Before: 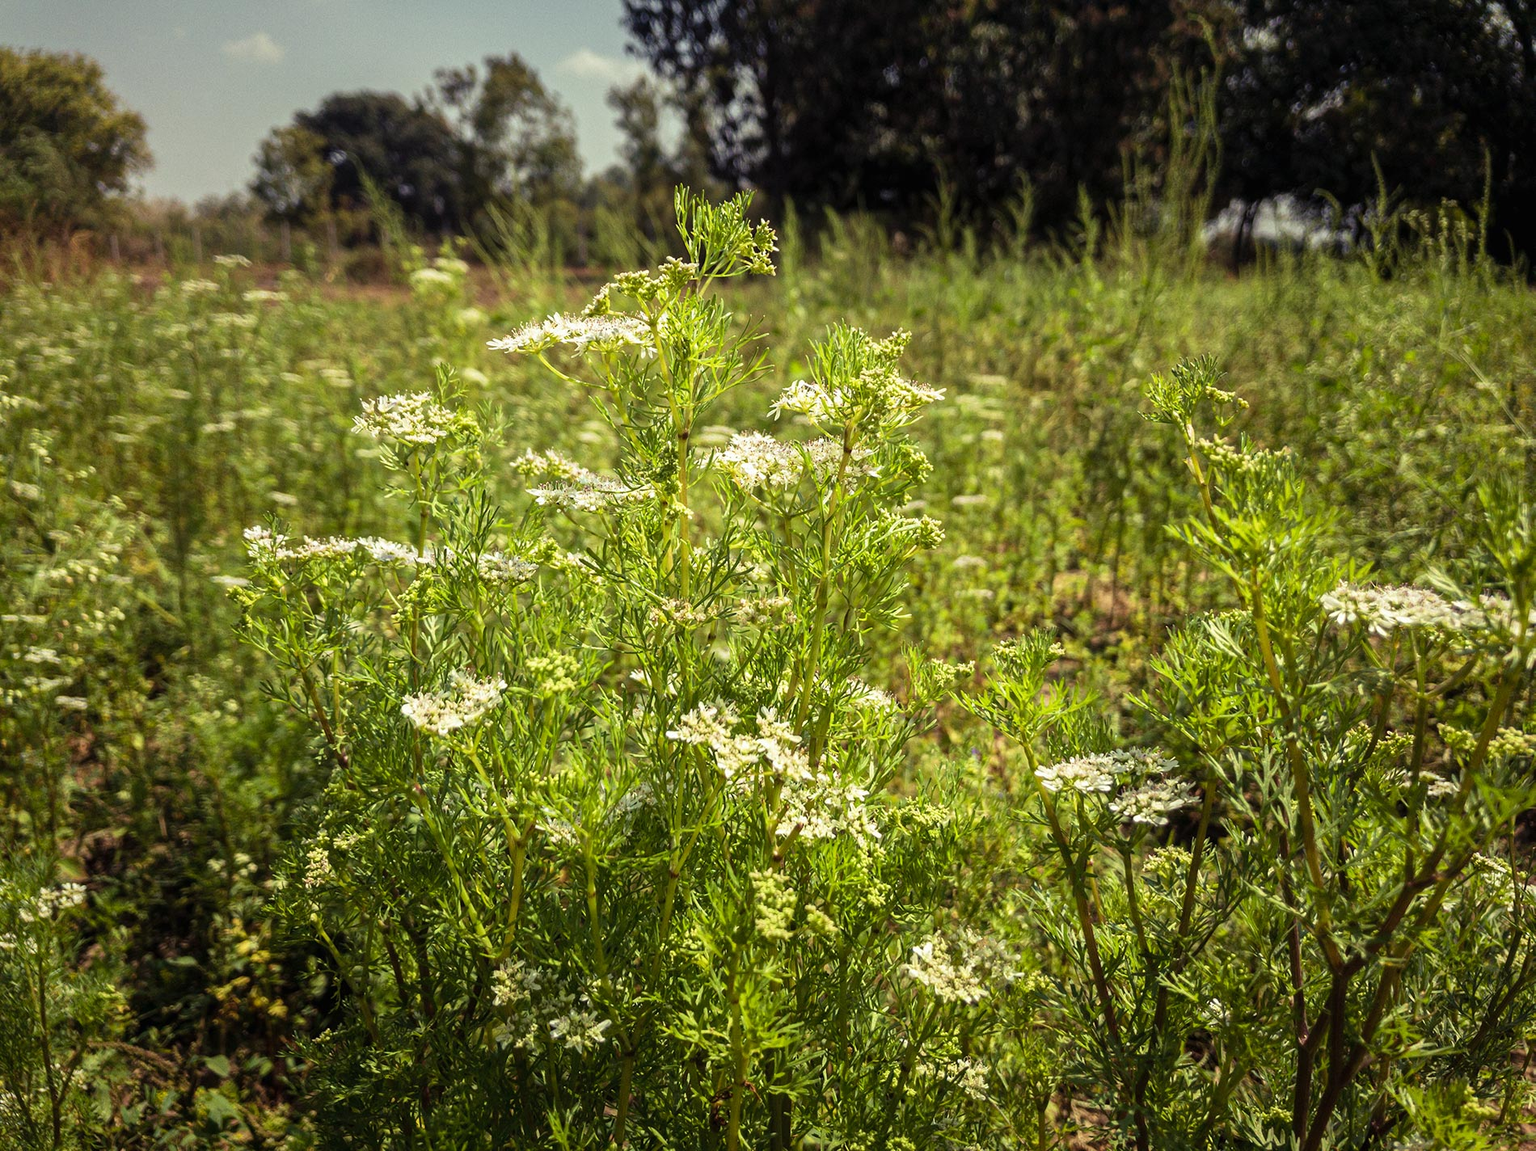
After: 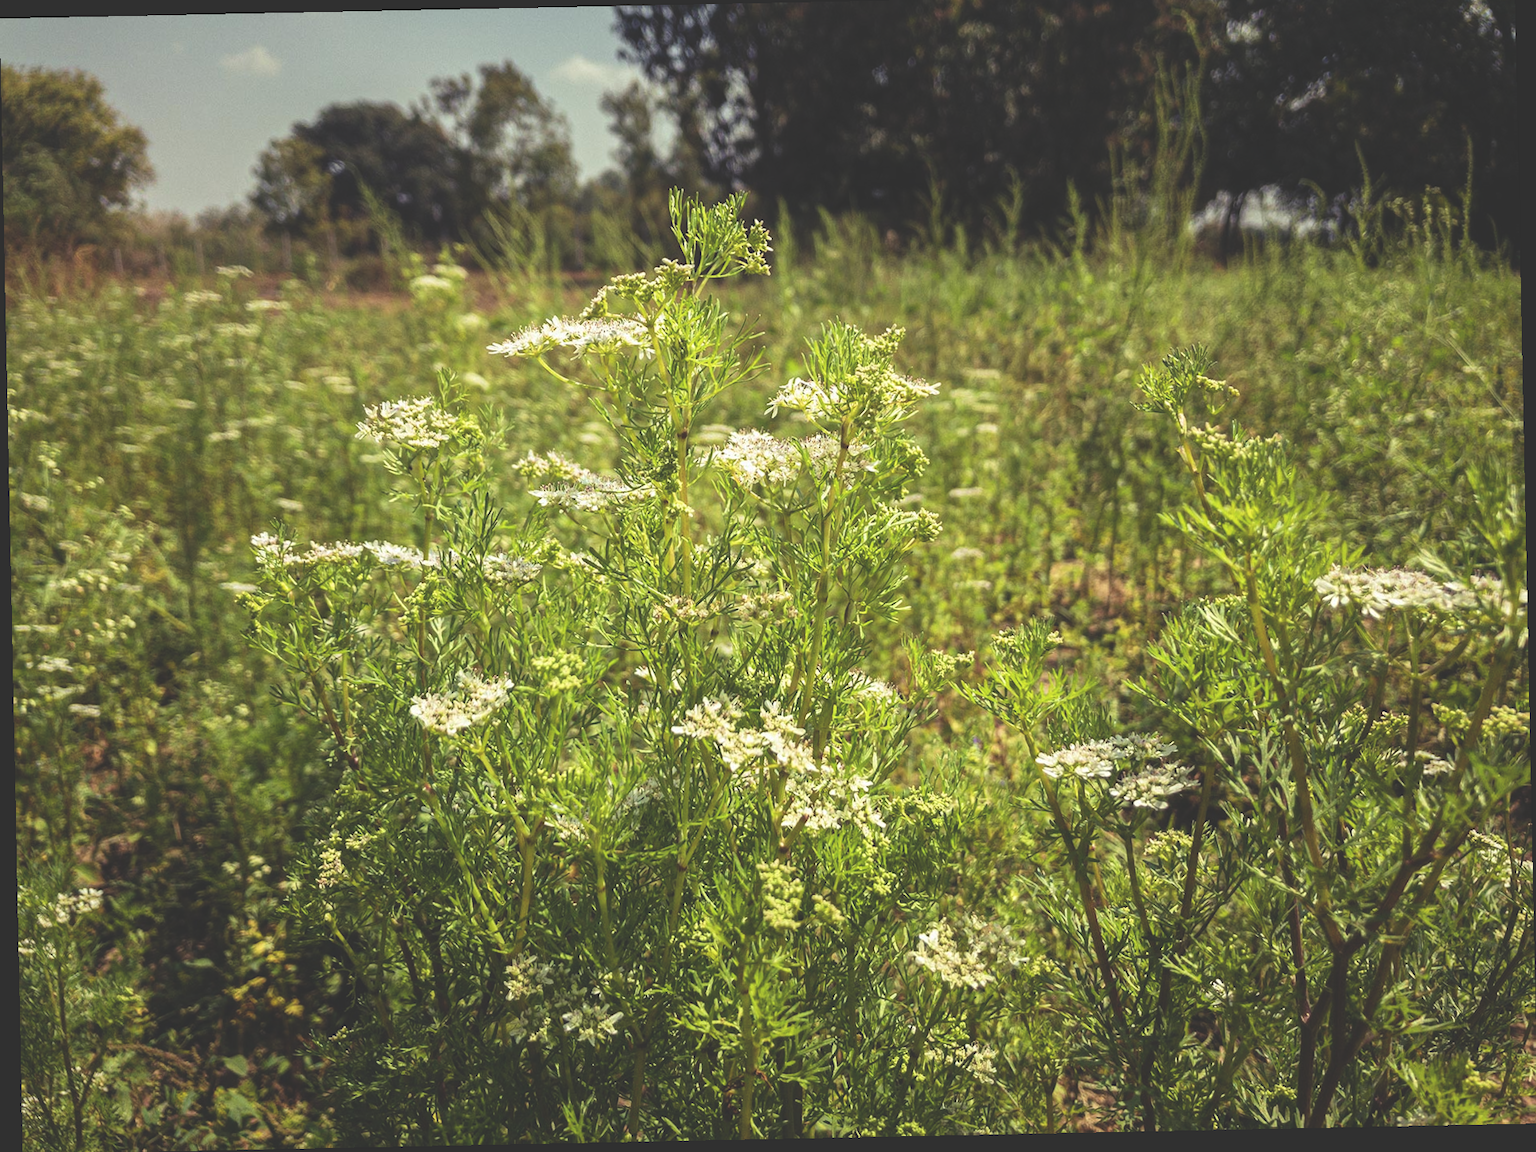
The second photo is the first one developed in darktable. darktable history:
crop: top 1.049%, right 0.001%
rotate and perspective: rotation -1.17°, automatic cropping off
exposure: black level correction -0.03, compensate highlight preservation false
